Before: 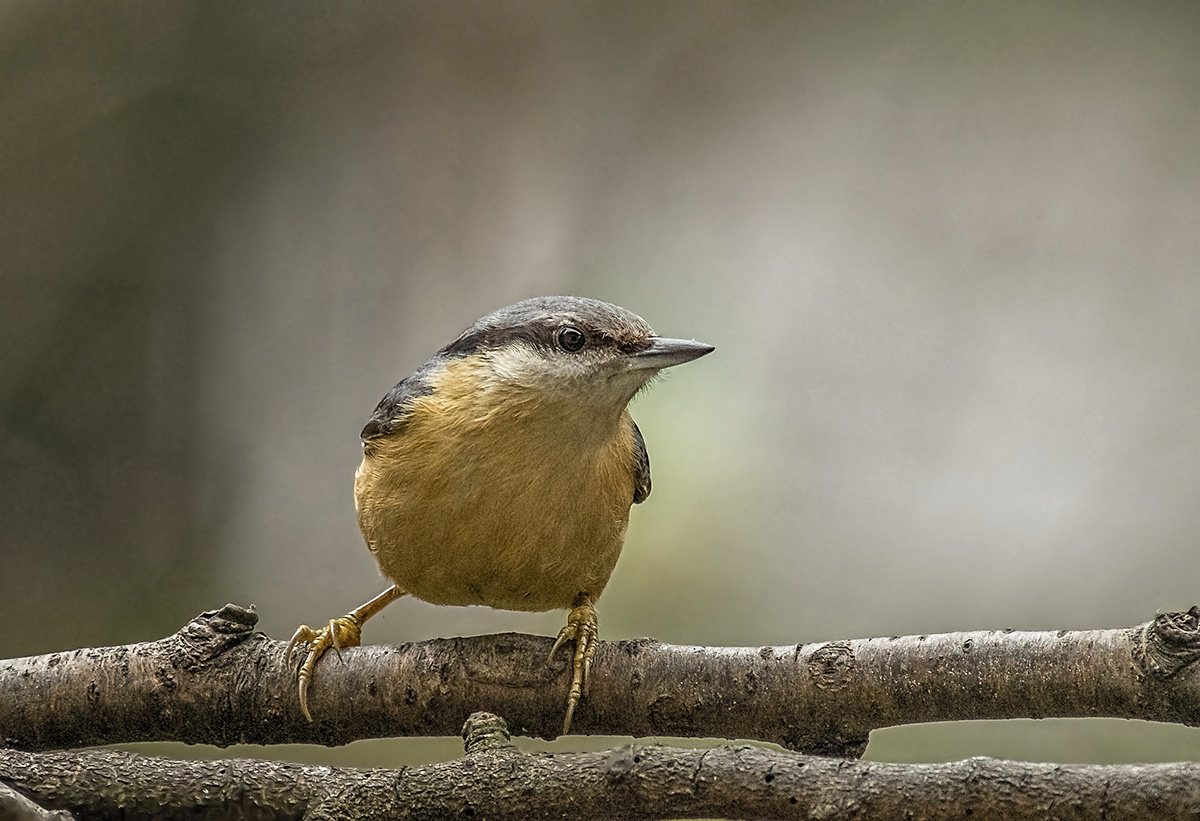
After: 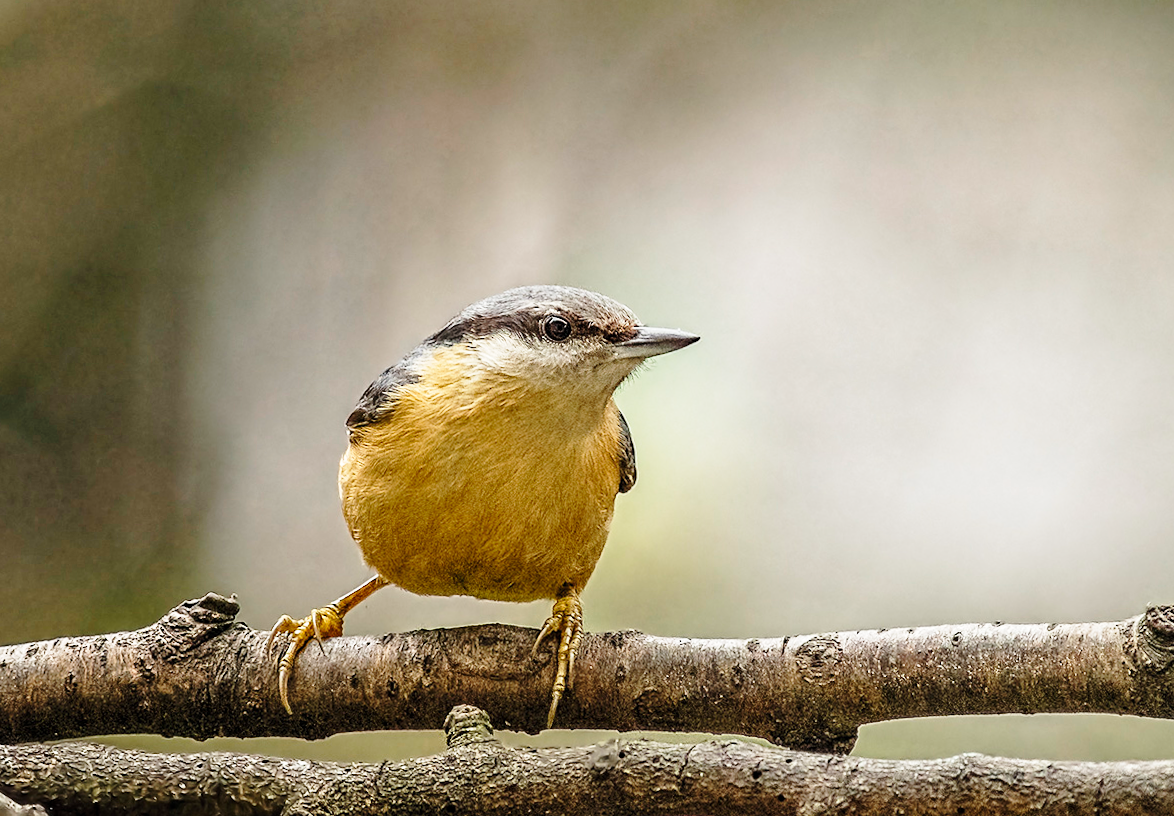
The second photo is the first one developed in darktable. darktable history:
base curve: curves: ch0 [(0, 0) (0.028, 0.03) (0.121, 0.232) (0.46, 0.748) (0.859, 0.968) (1, 1)], preserve colors none
rotate and perspective: rotation 0.226°, lens shift (vertical) -0.042, crop left 0.023, crop right 0.982, crop top 0.006, crop bottom 0.994
